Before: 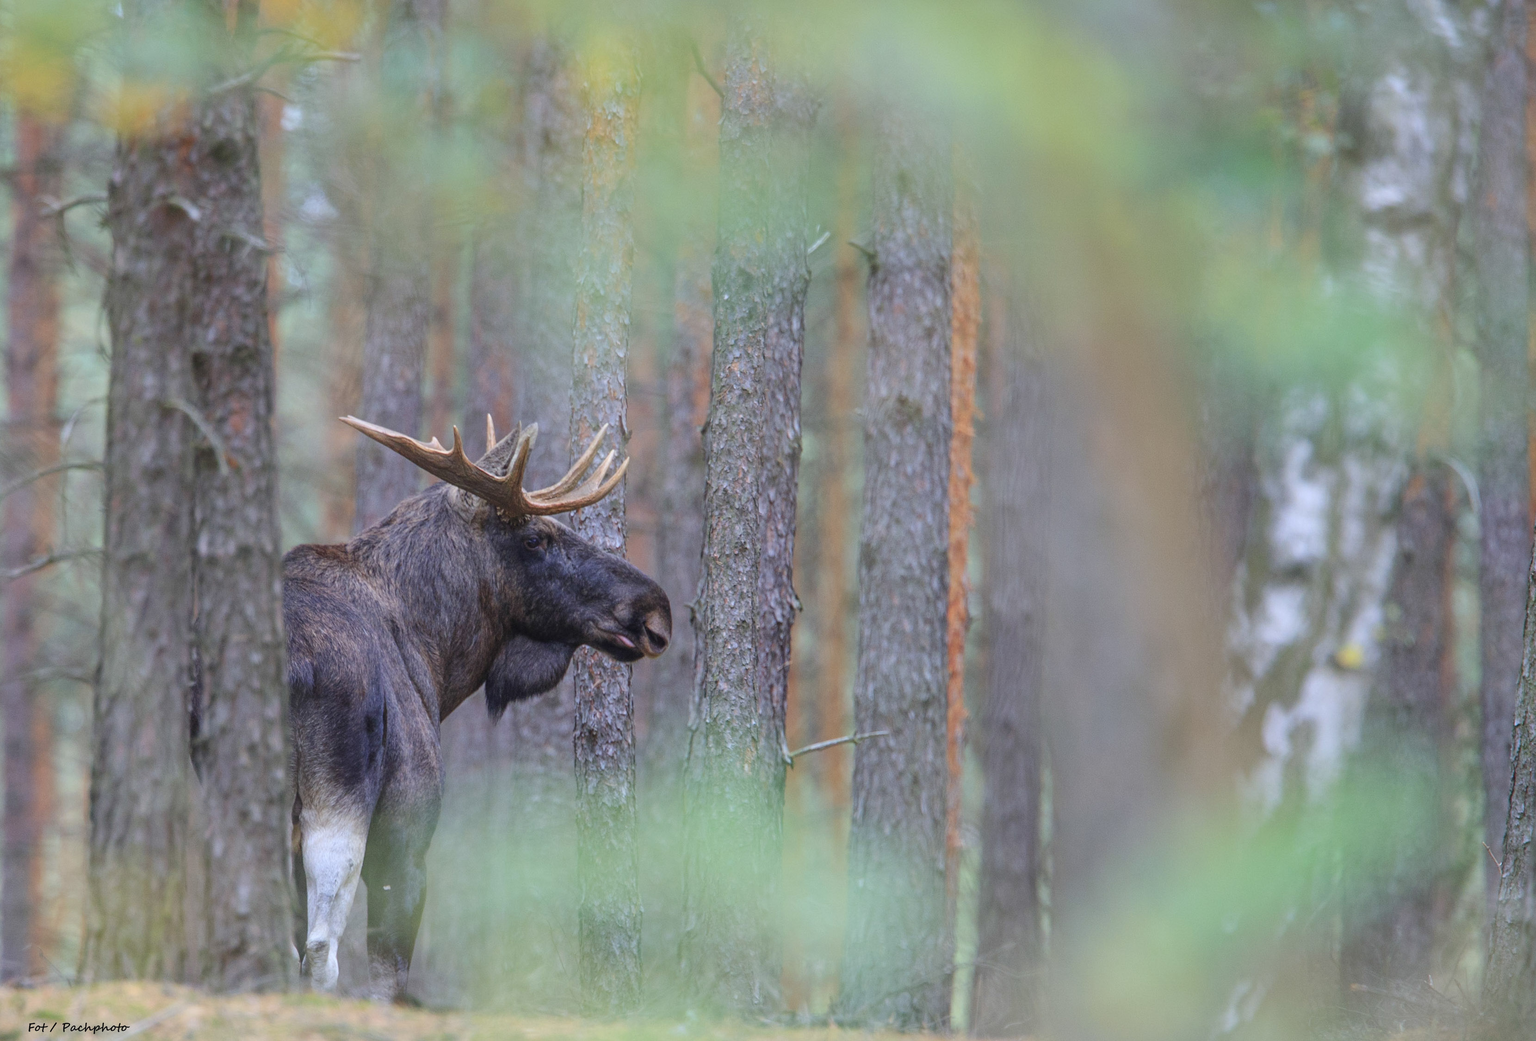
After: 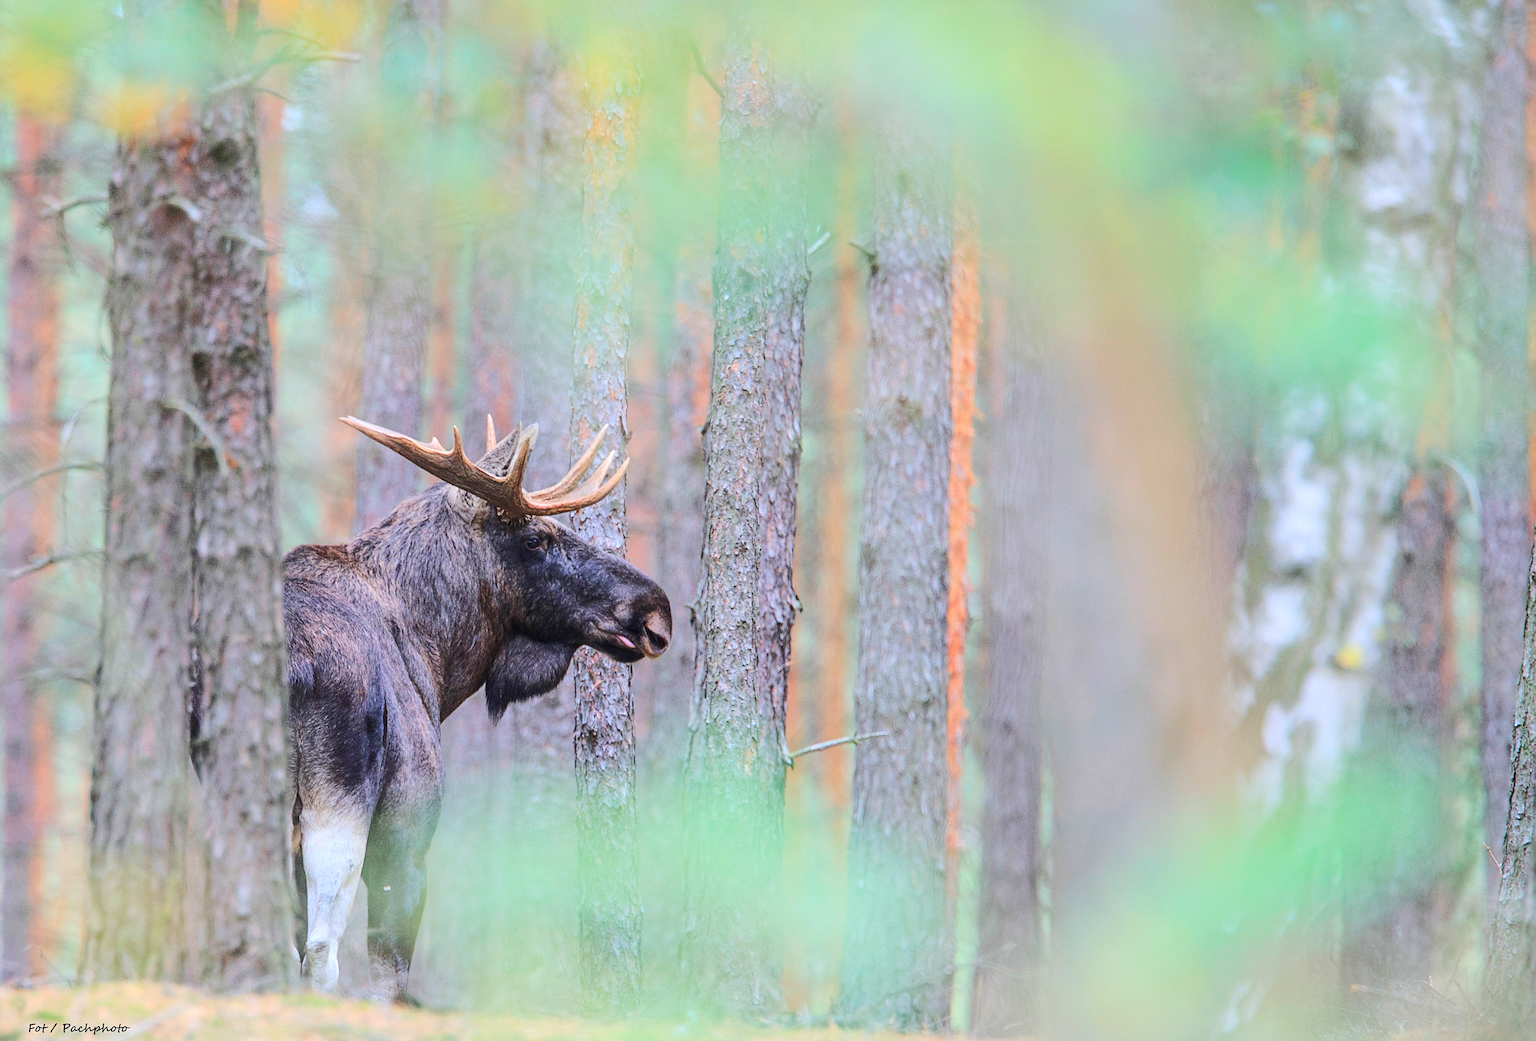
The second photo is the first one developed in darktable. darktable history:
sharpen: on, module defaults
rgb curve: curves: ch0 [(0, 0) (0.284, 0.292) (0.505, 0.644) (1, 1)], compensate middle gray true
exposure: exposure 0.217 EV, compensate highlight preservation false
